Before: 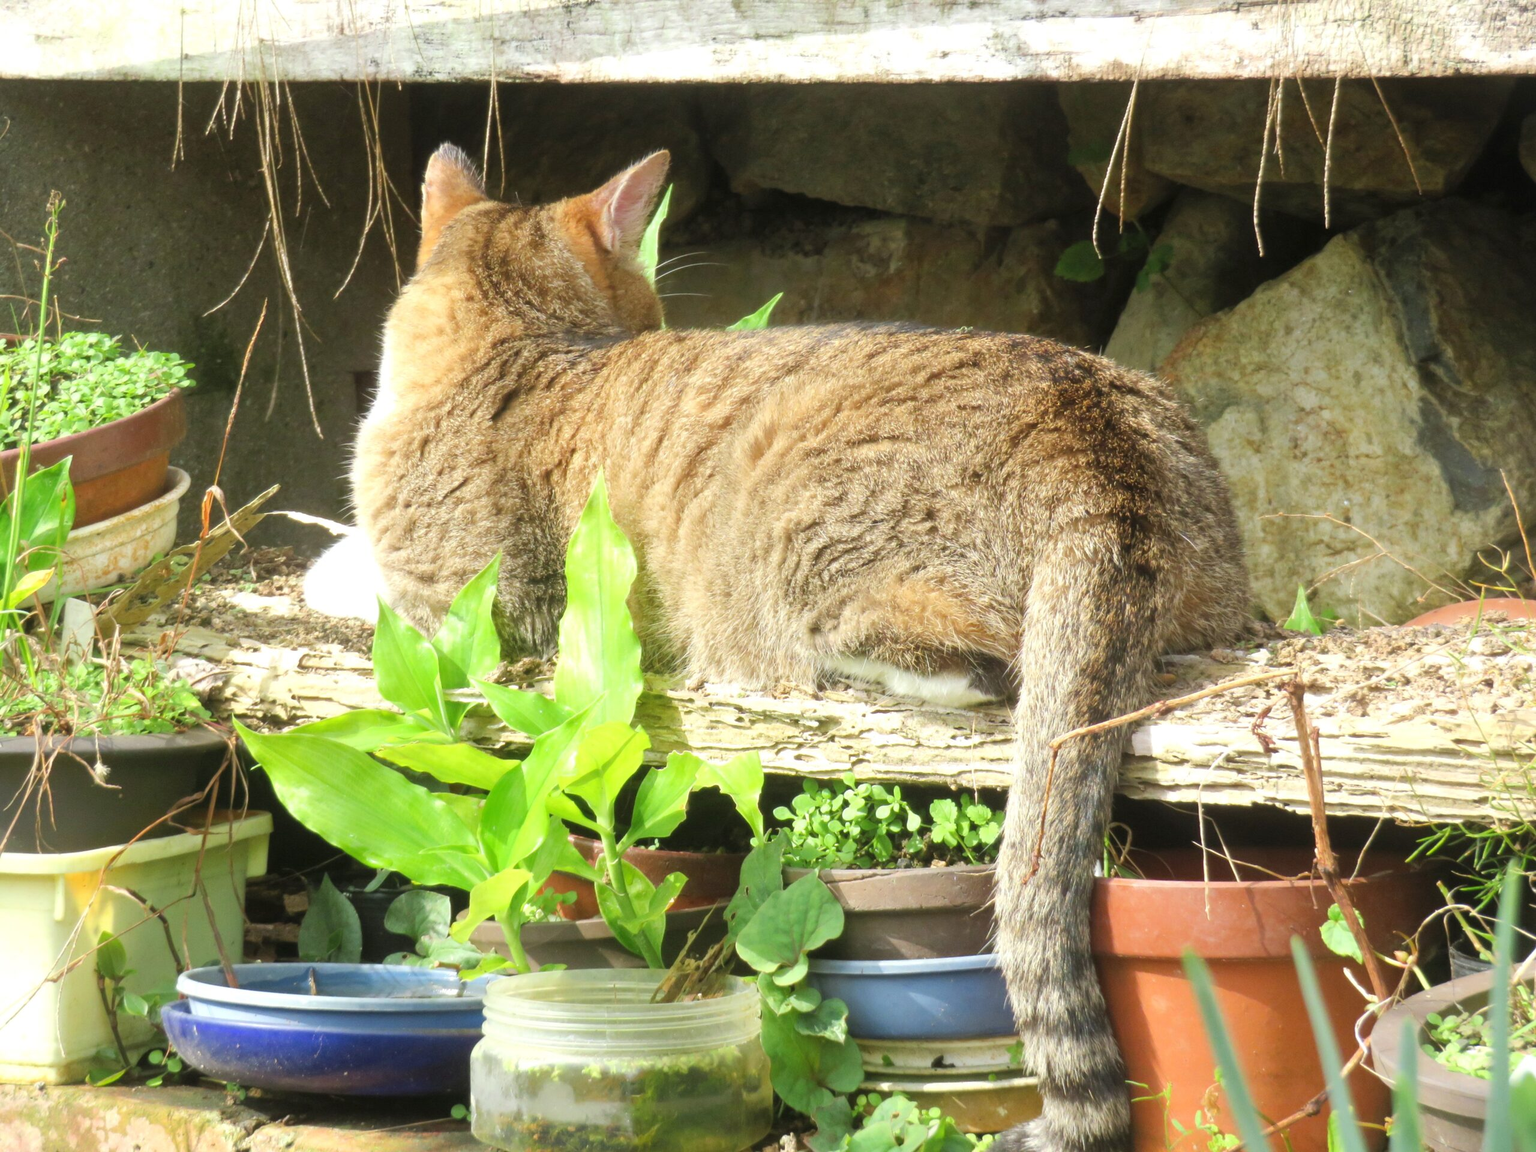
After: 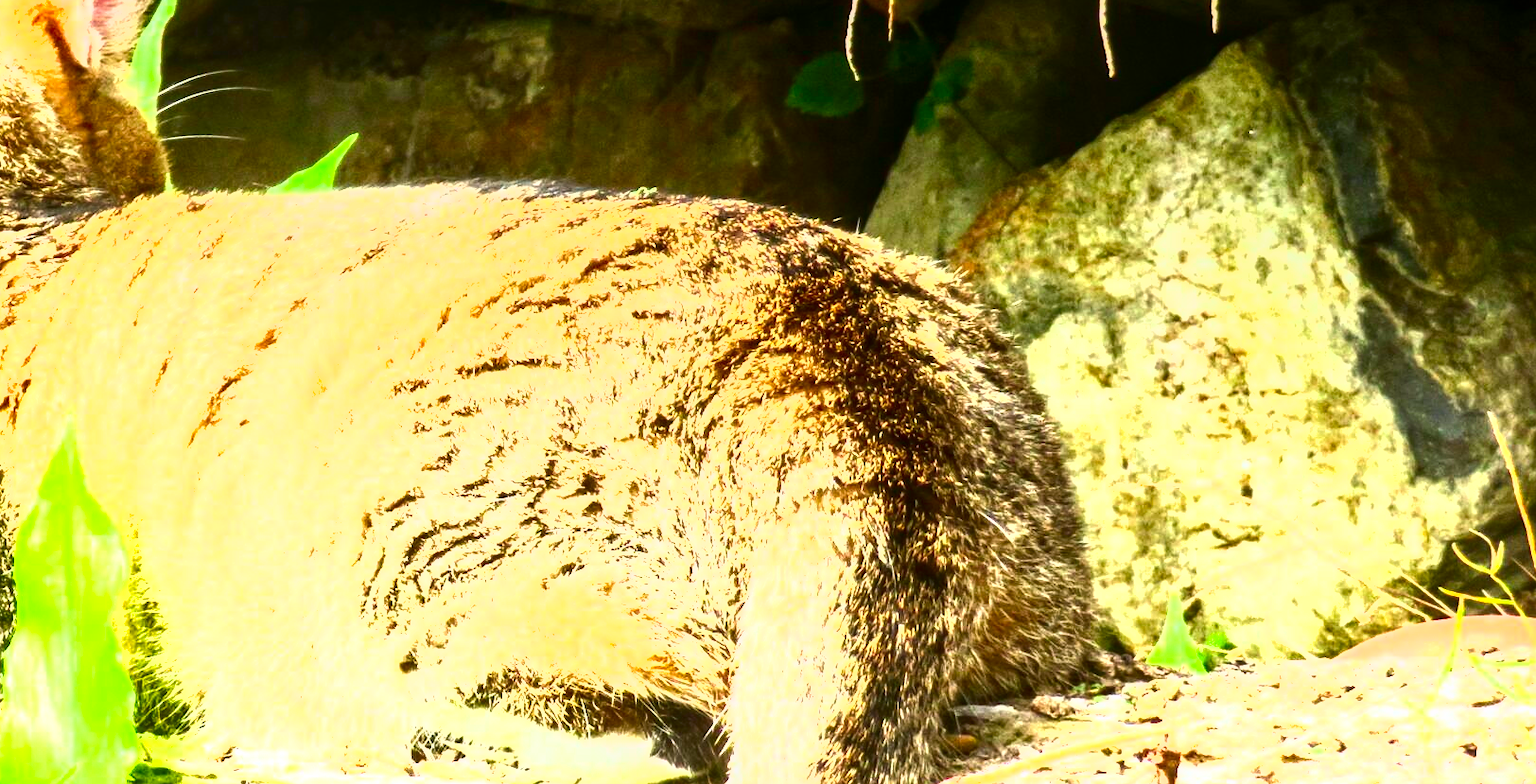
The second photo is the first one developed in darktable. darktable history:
local contrast: on, module defaults
crop: left 36.233%, top 18.026%, right 0.305%, bottom 38.775%
levels: levels [0, 0.281, 0.562]
contrast brightness saturation: contrast 0.242, brightness -0.224, saturation 0.142
shadows and highlights: shadows 31.85, highlights -31.94, soften with gaussian
